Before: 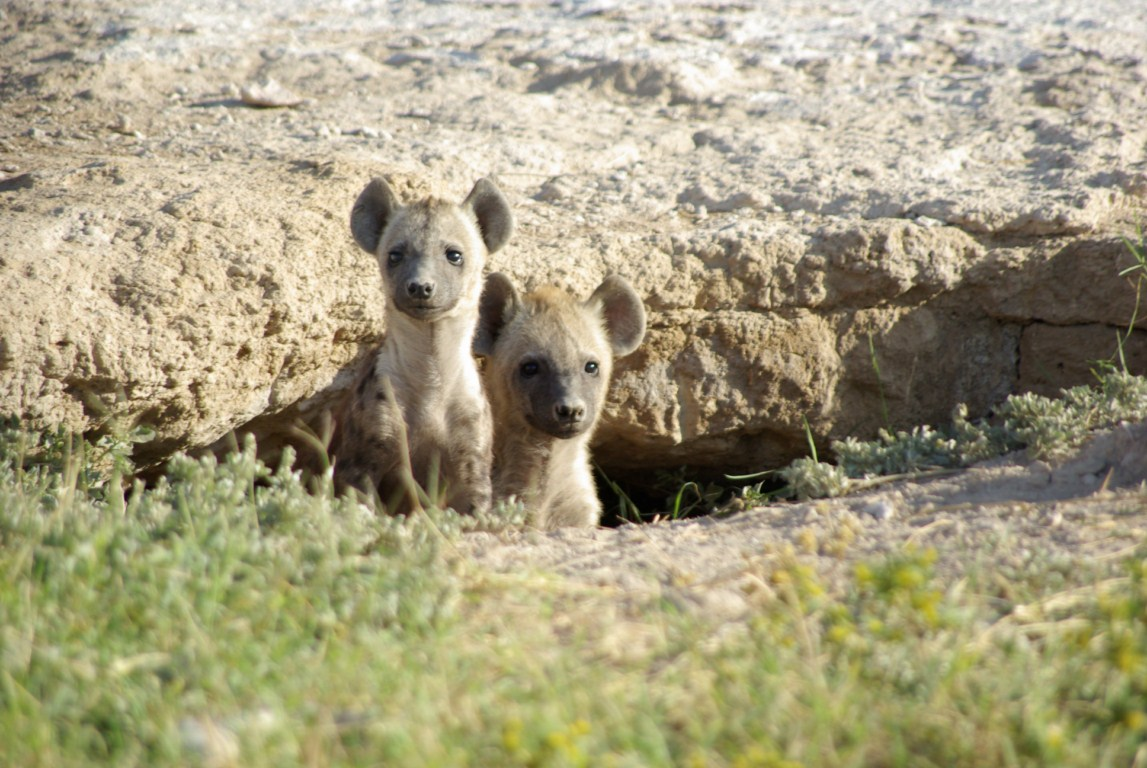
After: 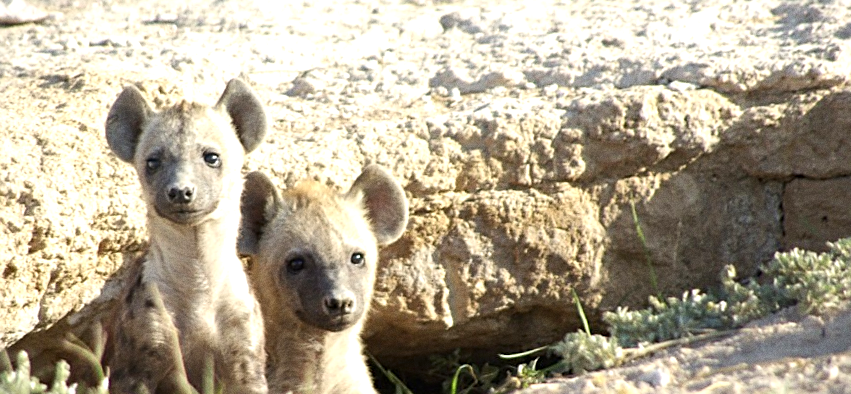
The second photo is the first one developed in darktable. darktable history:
exposure: black level correction 0, exposure 0.7 EV, compensate exposure bias true, compensate highlight preservation false
crop: left 18.38%, top 11.092%, right 2.134%, bottom 33.217%
rotate and perspective: rotation -4.57°, crop left 0.054, crop right 0.944, crop top 0.087, crop bottom 0.914
sharpen: amount 0.55
base curve: preserve colors none
vignetting: fall-off start 100%, brightness -0.282, width/height ratio 1.31
grain: coarseness 0.47 ISO
